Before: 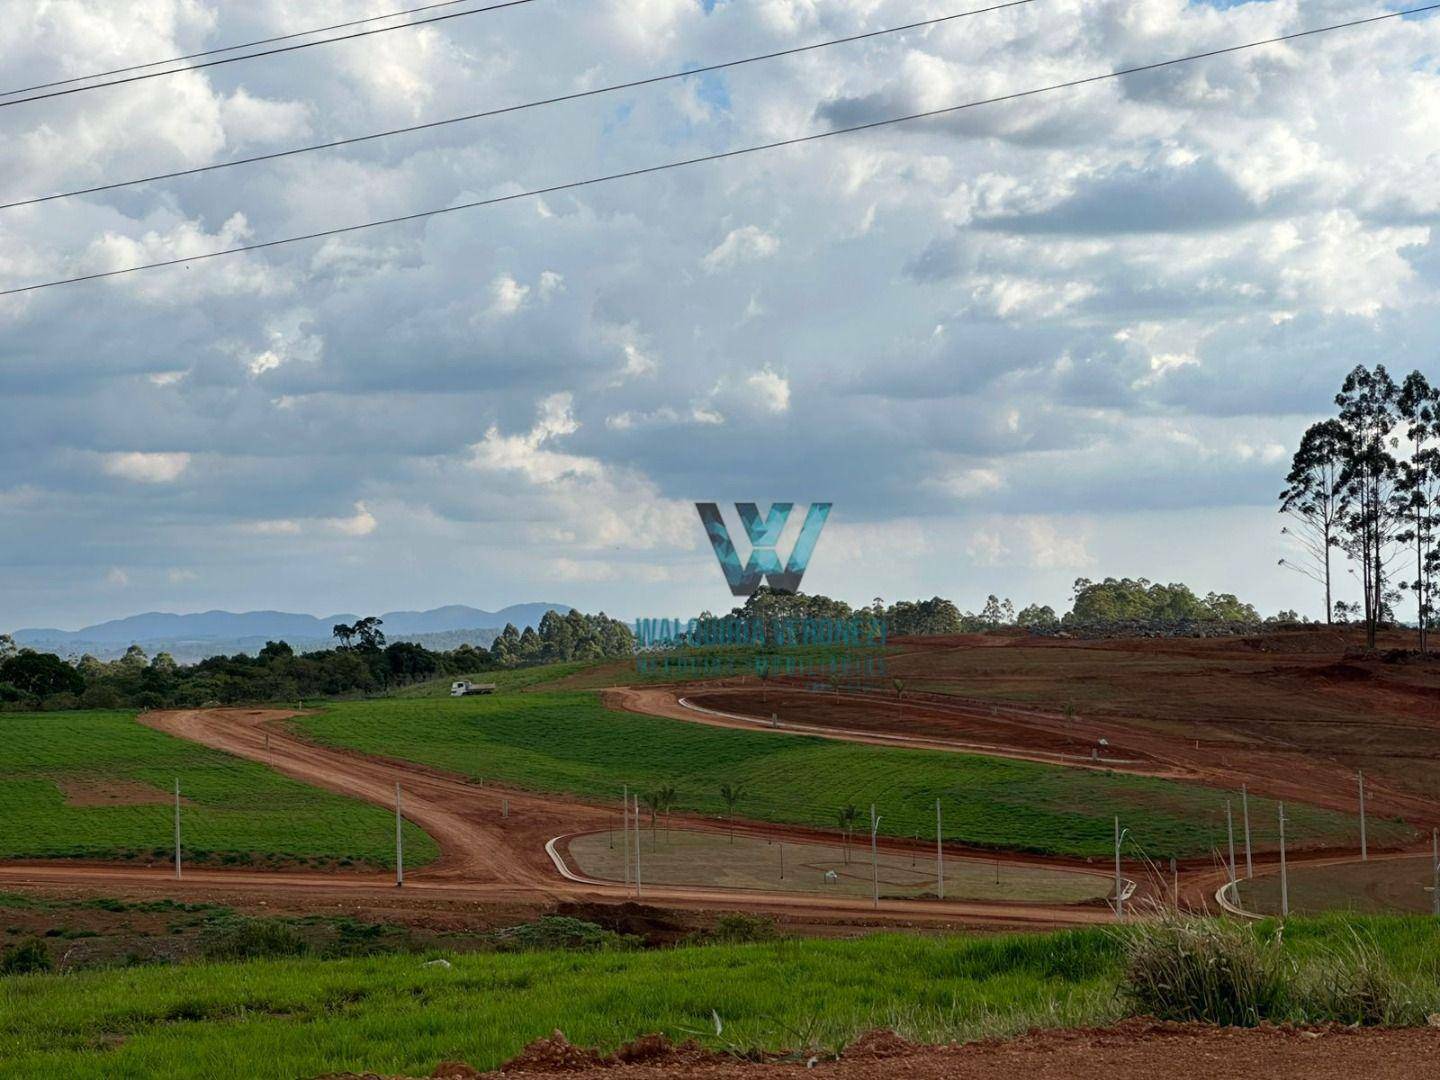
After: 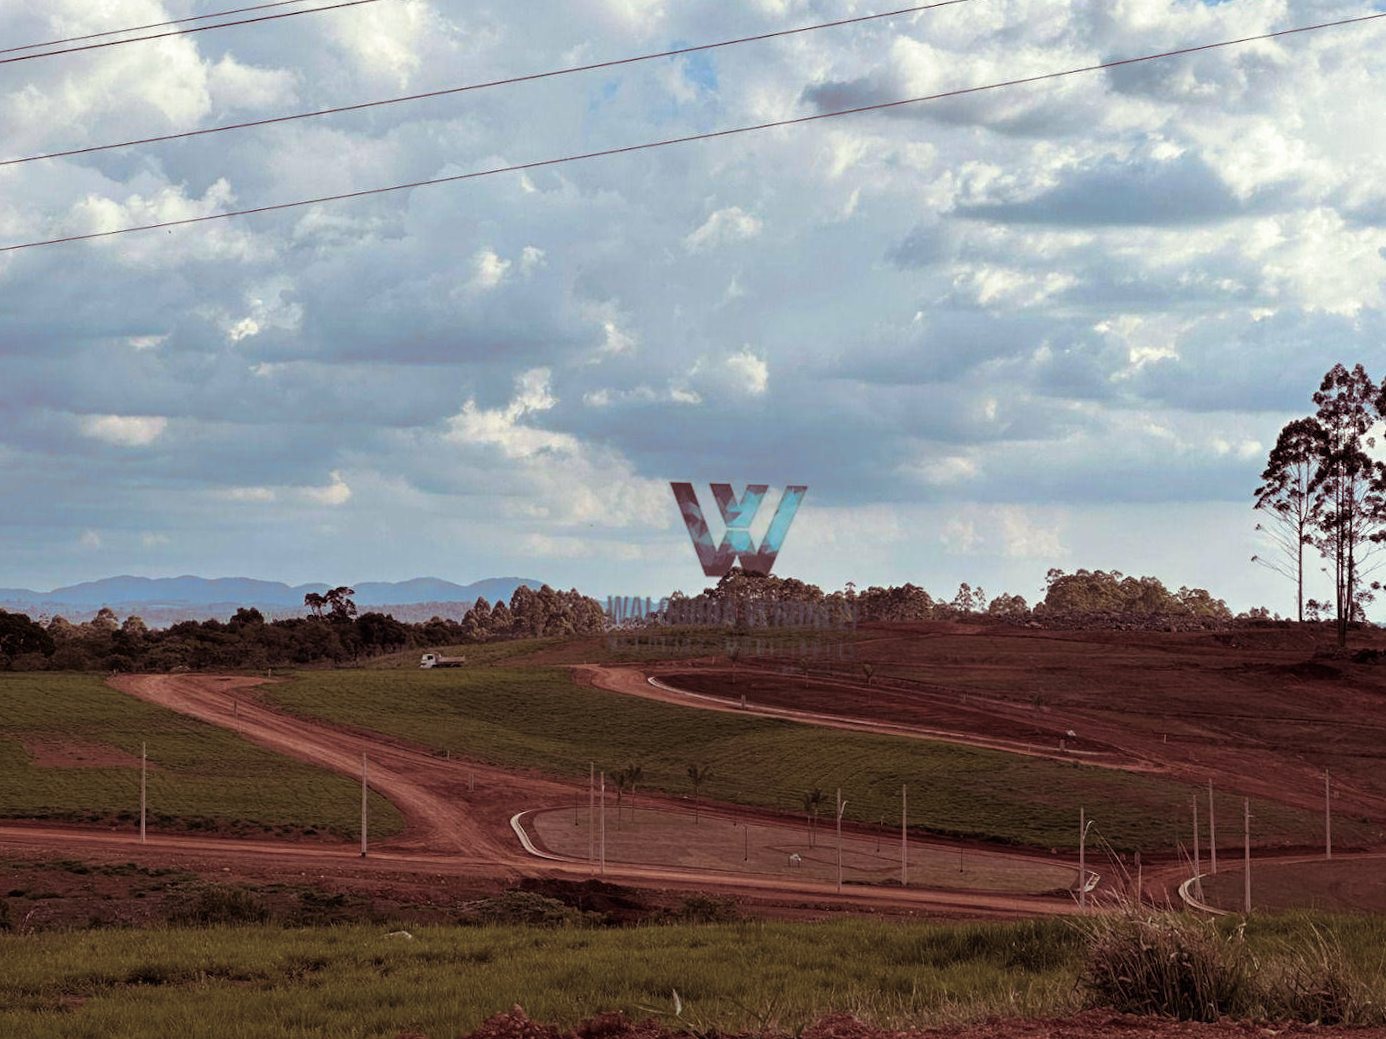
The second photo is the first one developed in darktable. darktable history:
crop and rotate: angle -1.69°
tone equalizer: on, module defaults
split-toning: on, module defaults
